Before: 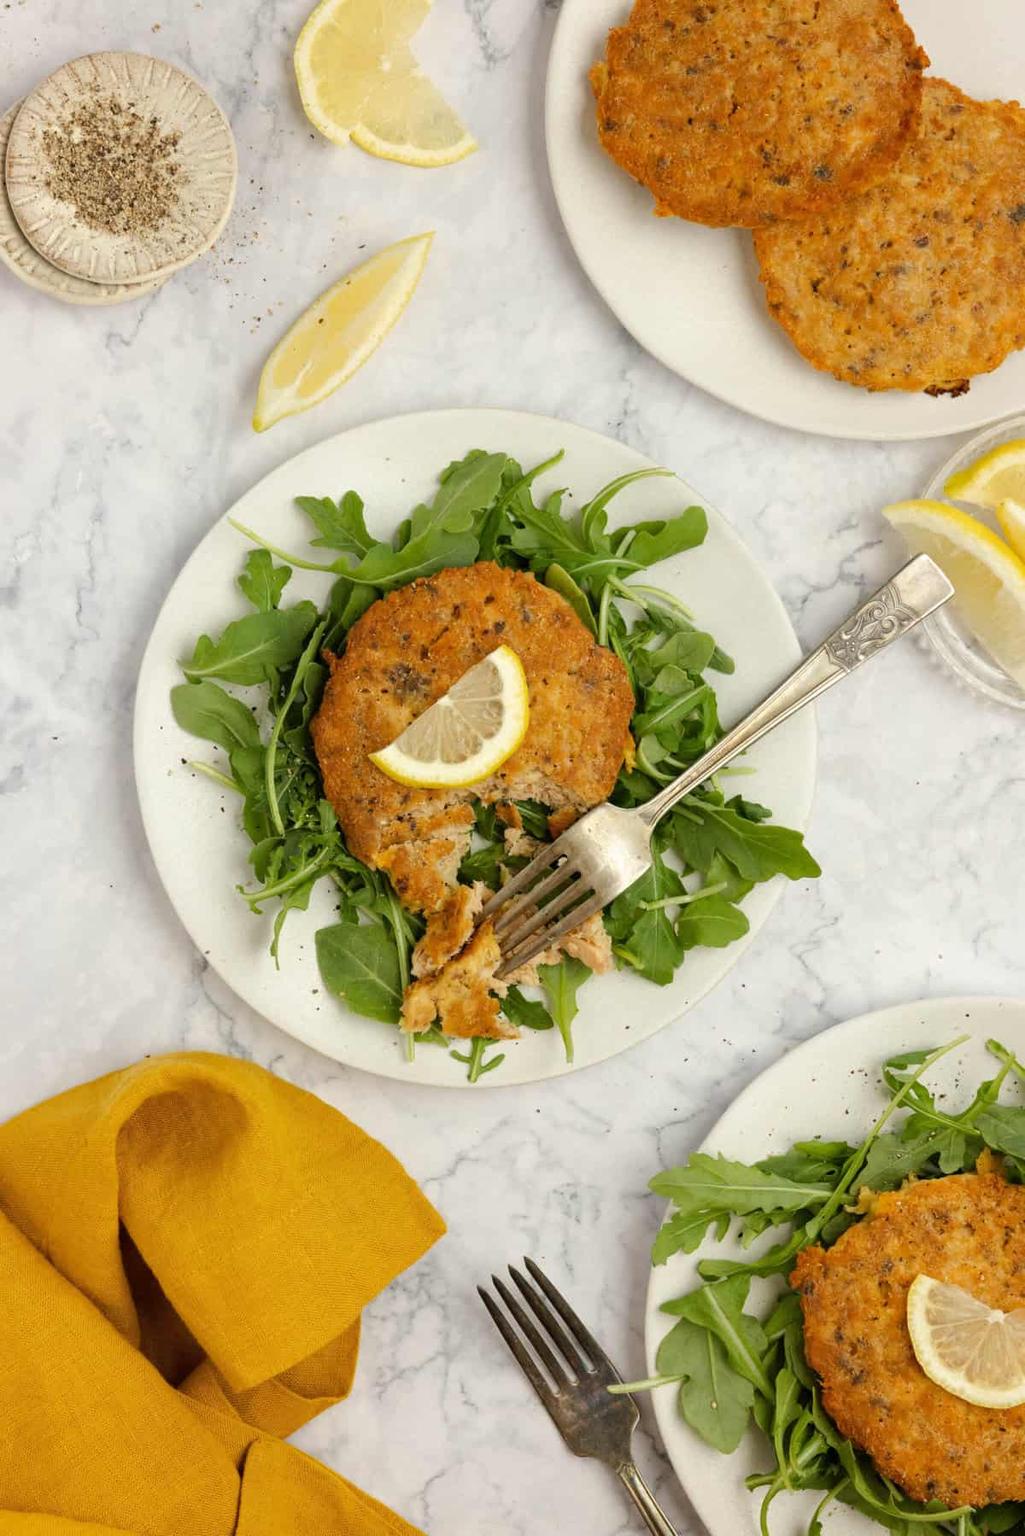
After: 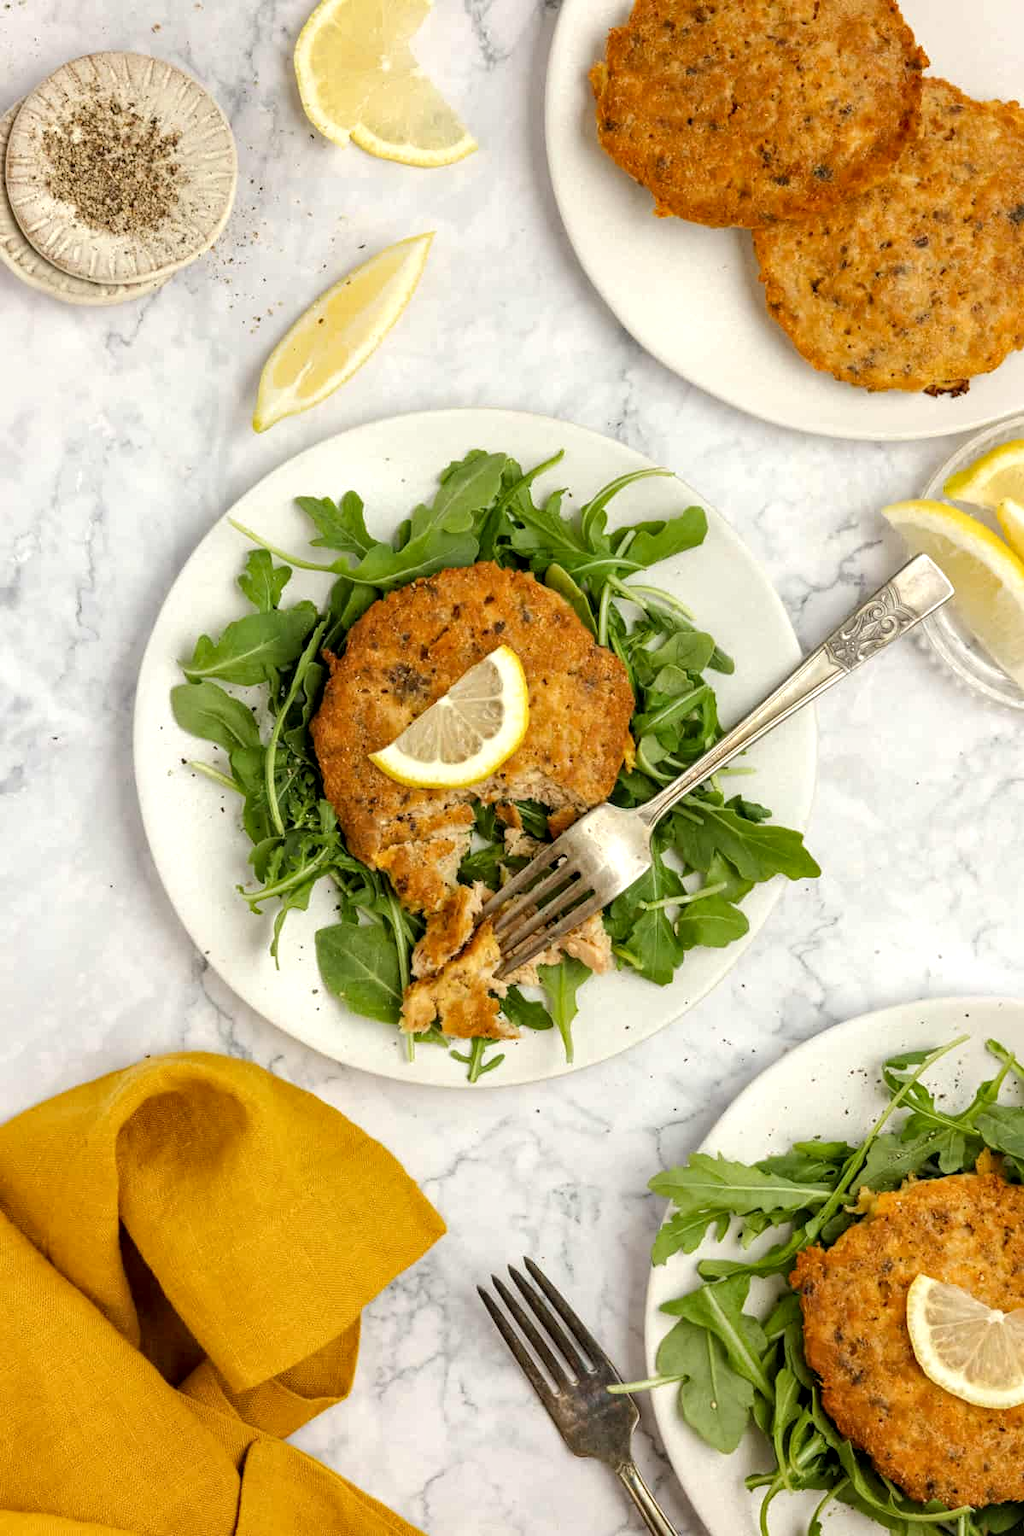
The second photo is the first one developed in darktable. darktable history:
levels: levels [0, 0.474, 0.947]
local contrast: detail 130%
